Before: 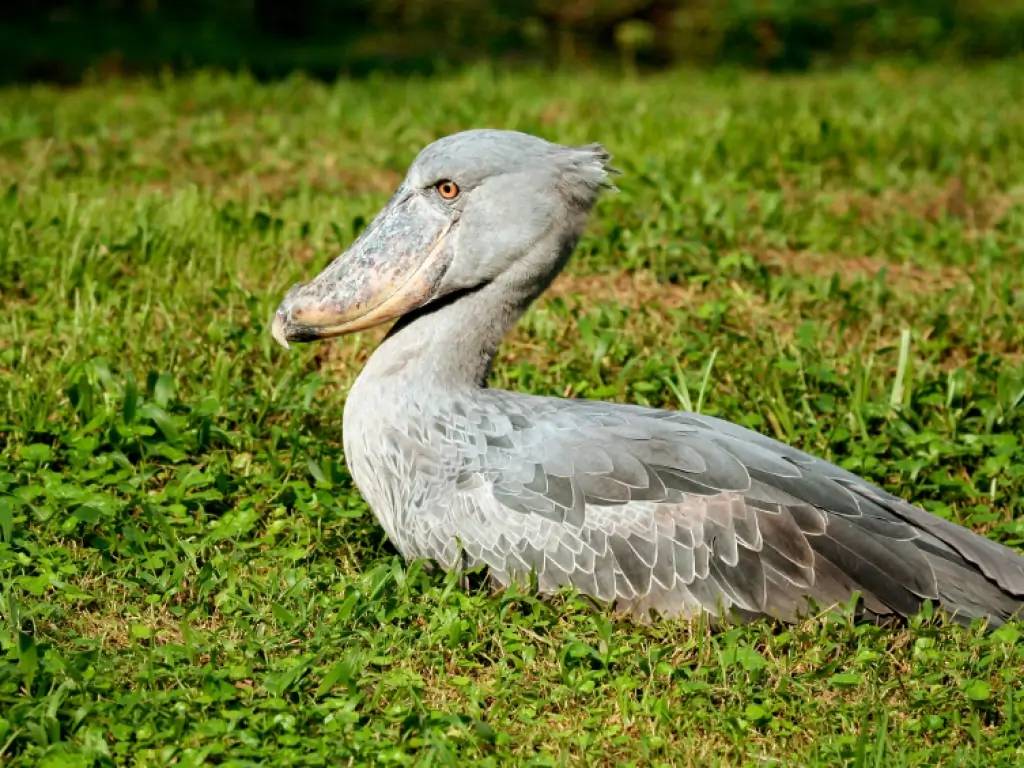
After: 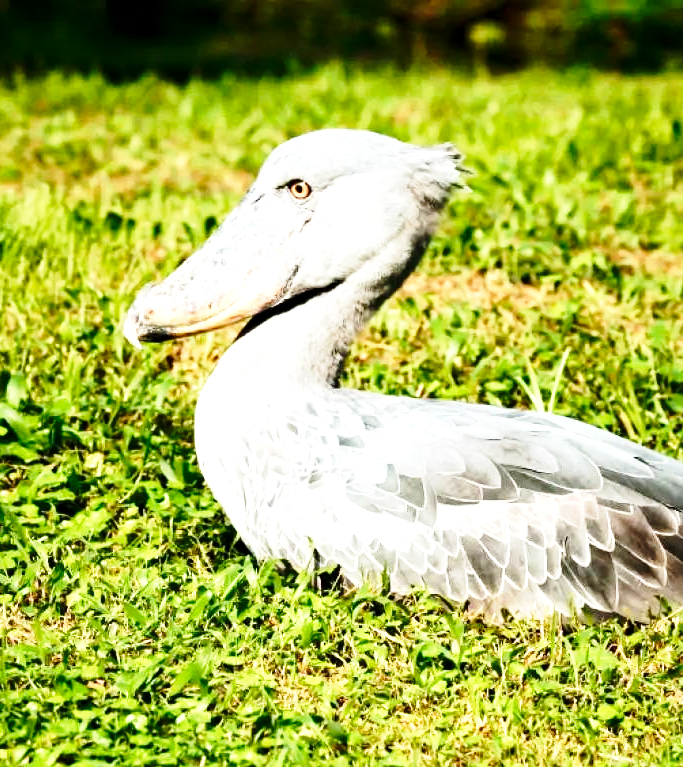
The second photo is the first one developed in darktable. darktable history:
tone equalizer: -8 EV -0.722 EV, -7 EV -0.714 EV, -6 EV -0.635 EV, -5 EV -0.423 EV, -3 EV 0.392 EV, -2 EV 0.6 EV, -1 EV 0.698 EV, +0 EV 0.74 EV, edges refinement/feathering 500, mask exposure compensation -1.57 EV, preserve details no
exposure: black level correction 0.001, exposure 0.299 EV, compensate highlight preservation false
crop and rotate: left 14.498%, right 18.787%
base curve: curves: ch0 [(0, 0) (0.028, 0.03) (0.121, 0.232) (0.46, 0.748) (0.859, 0.968) (1, 1)], preserve colors none
